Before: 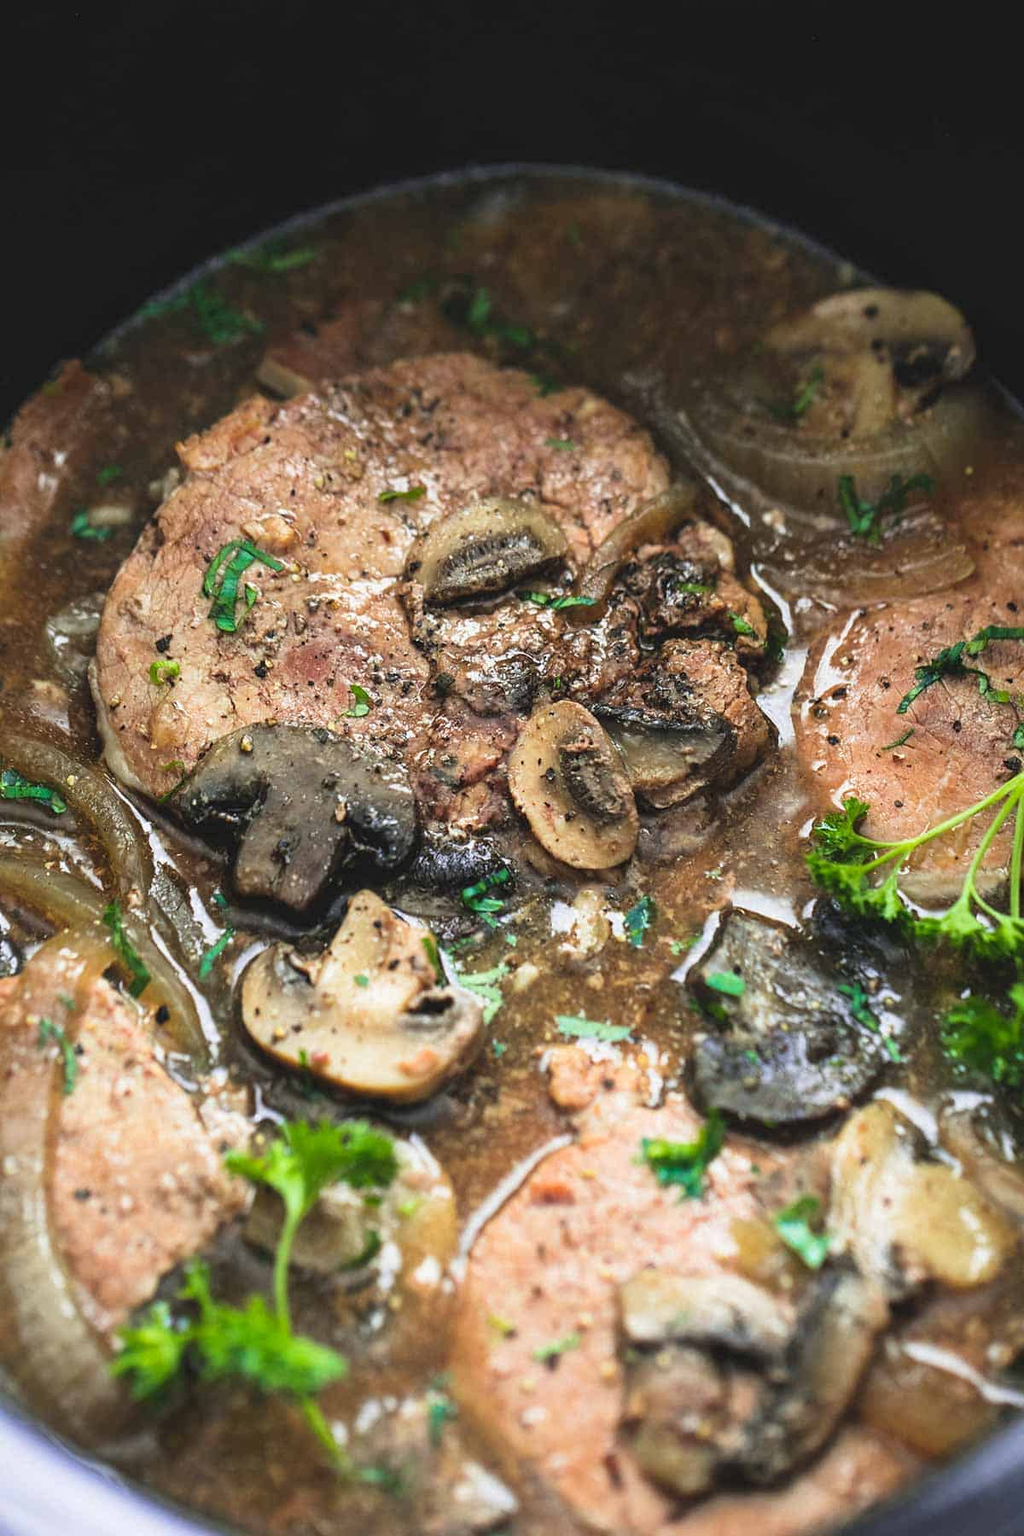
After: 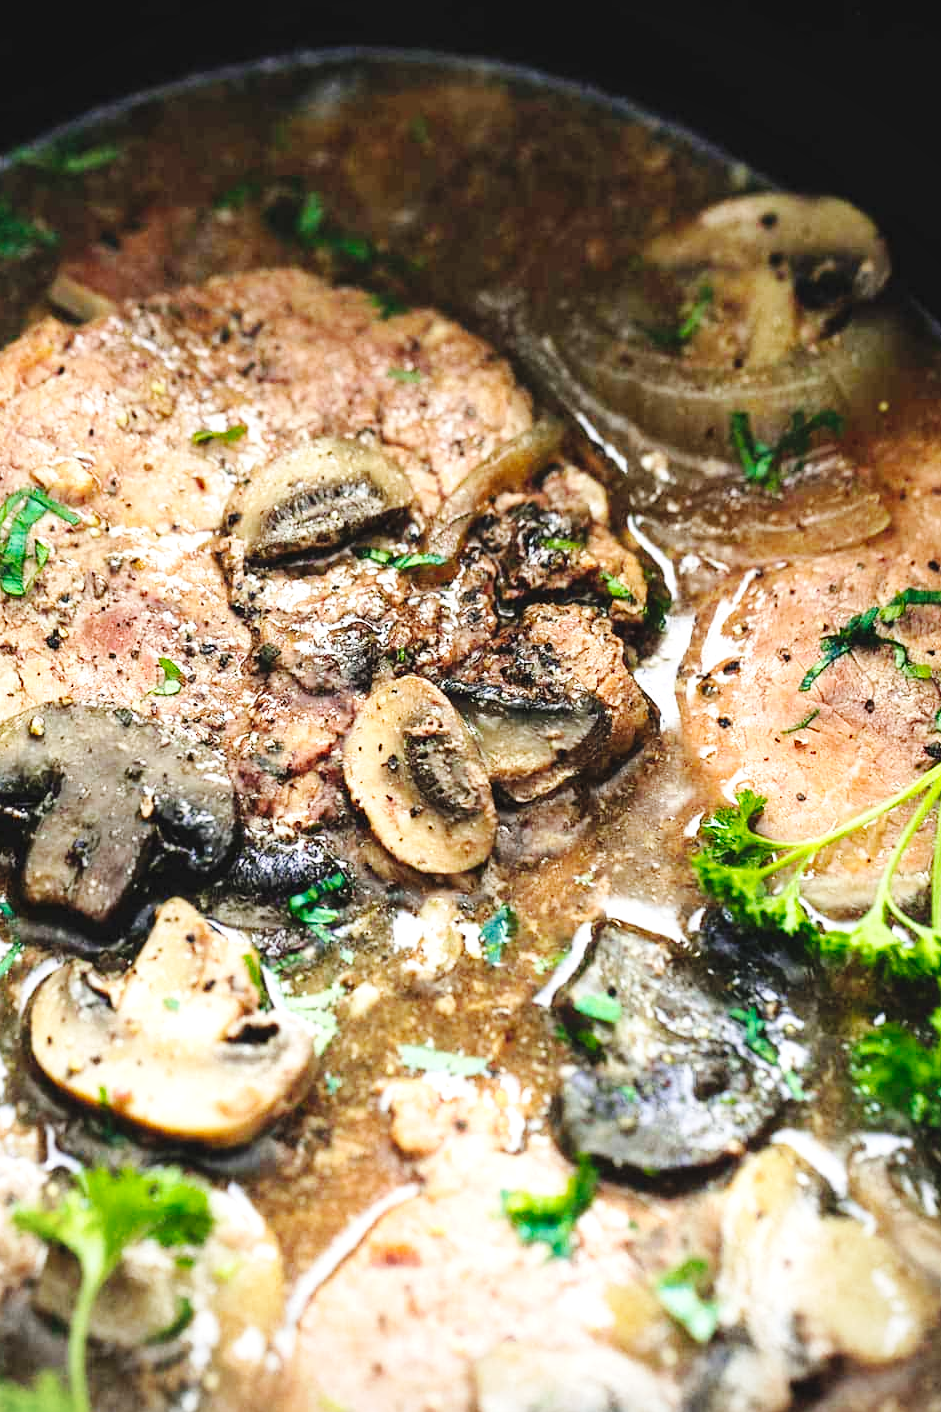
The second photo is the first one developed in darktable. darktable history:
exposure: black level correction 0.001, exposure 0.499 EV, compensate highlight preservation false
crop and rotate: left 21.002%, top 8.067%, right 0.503%, bottom 13.474%
base curve: curves: ch0 [(0, 0) (0.036, 0.025) (0.121, 0.166) (0.206, 0.329) (0.605, 0.79) (1, 1)], preserve colors none
vignetting: fall-off radius 60.97%, brightness -0.263
